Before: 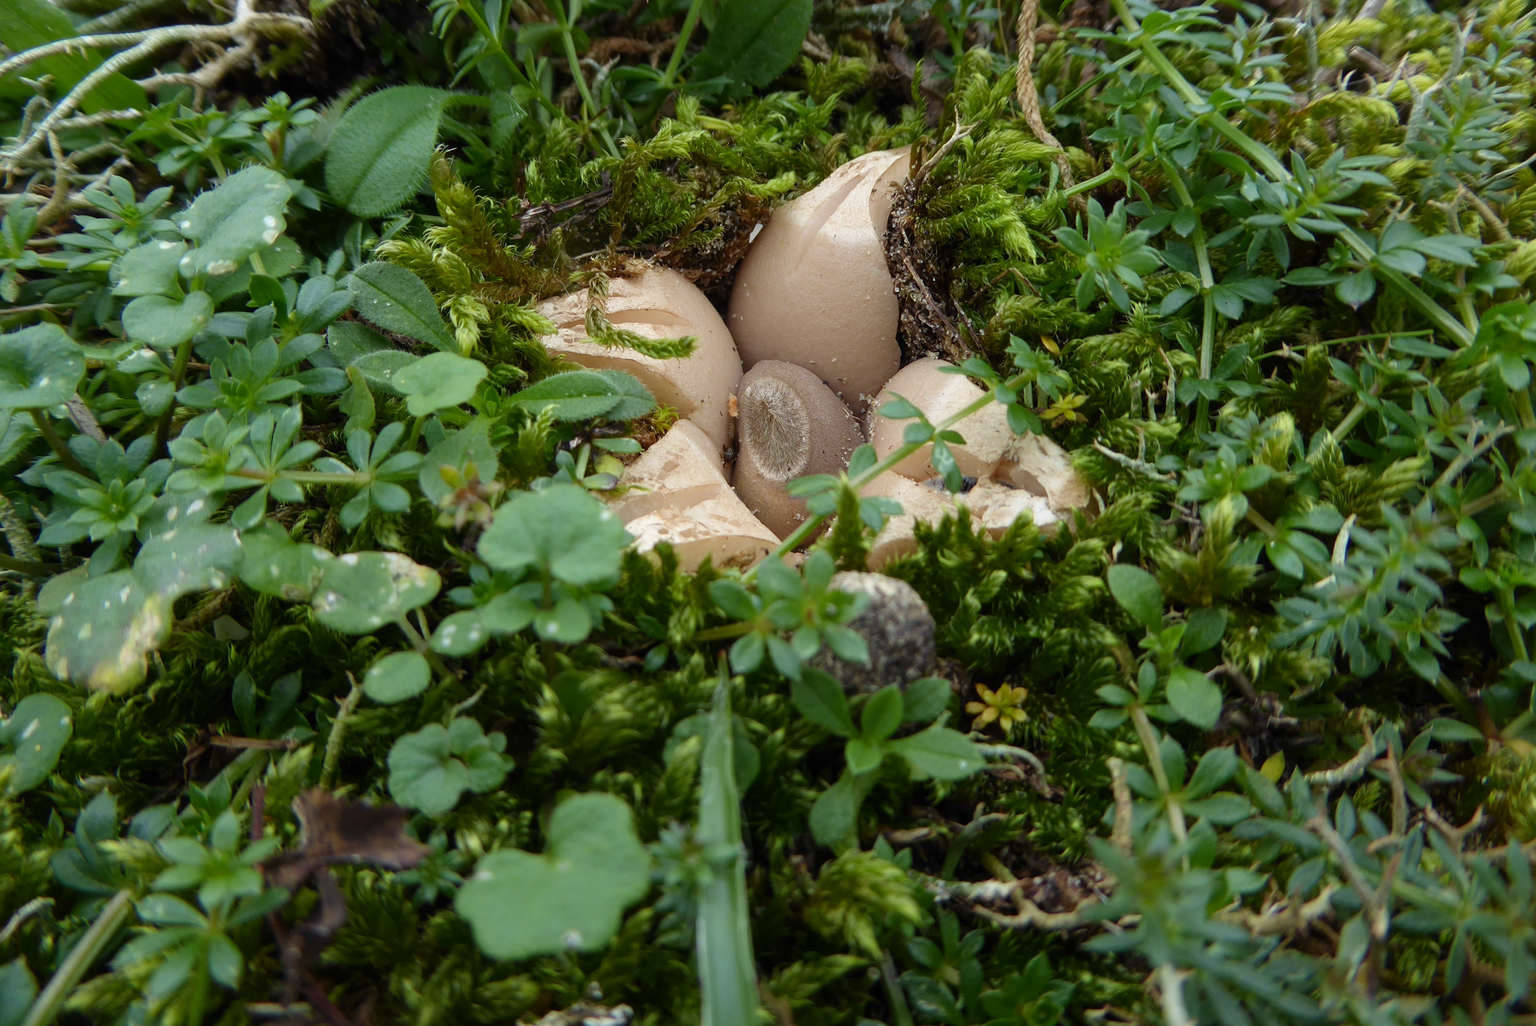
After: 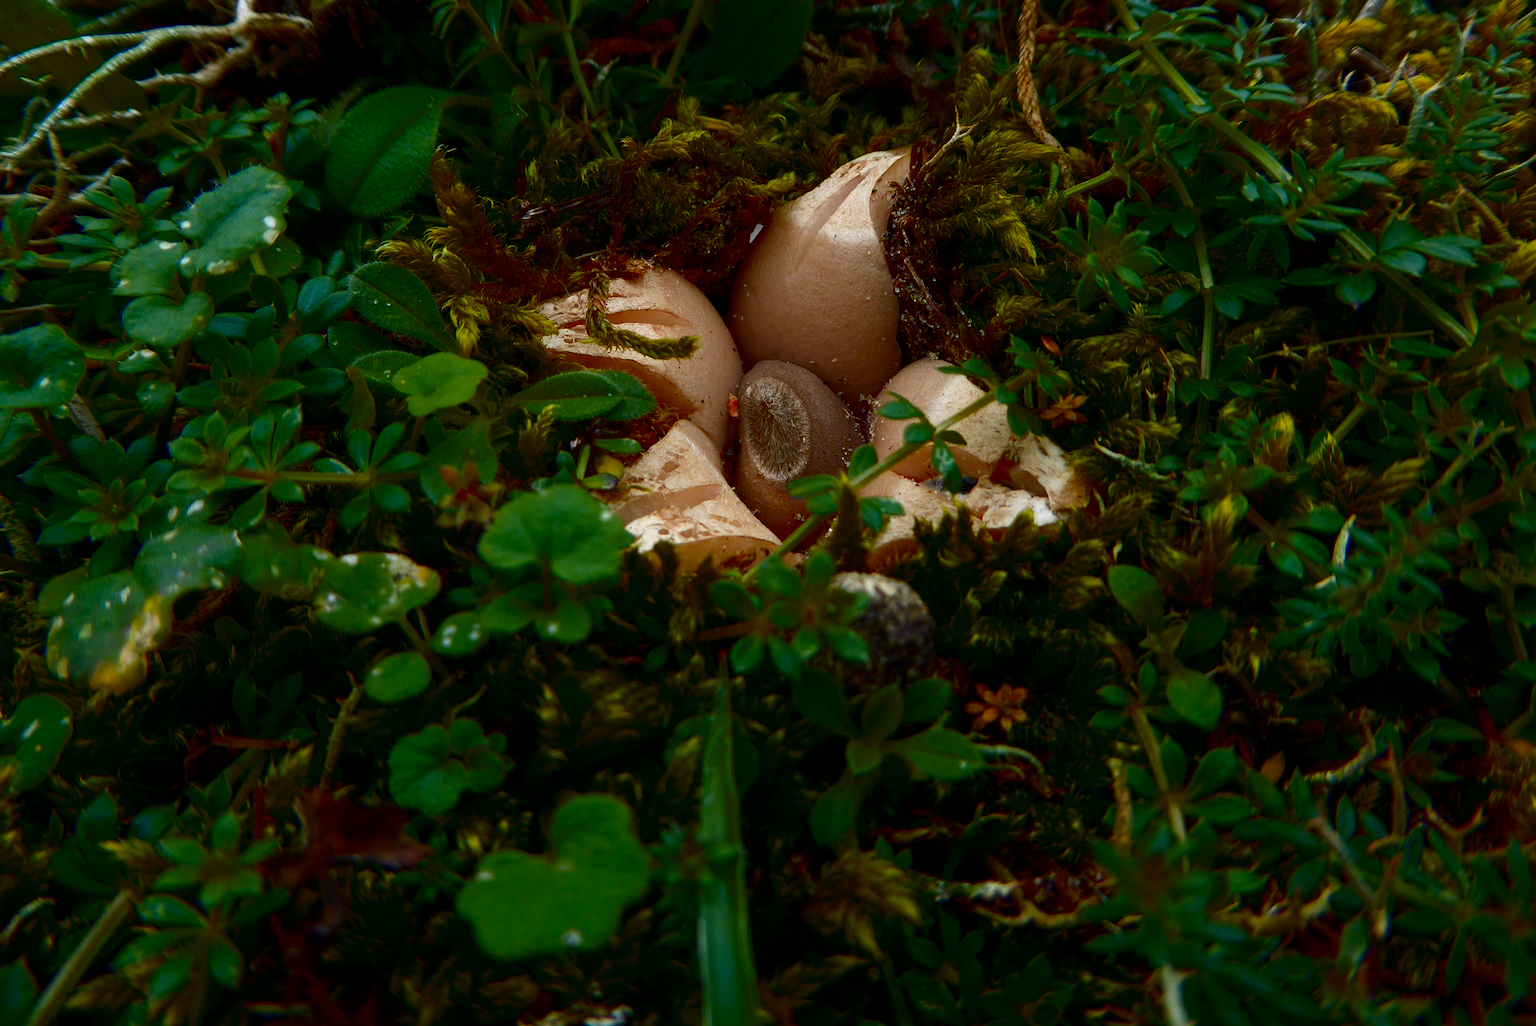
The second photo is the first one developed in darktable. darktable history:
contrast brightness saturation: contrast 0.092, brightness -0.592, saturation 0.171
color zones: curves: ch0 [(0.473, 0.374) (0.742, 0.784)]; ch1 [(0.354, 0.737) (0.742, 0.705)]; ch2 [(0.318, 0.421) (0.758, 0.532)]
